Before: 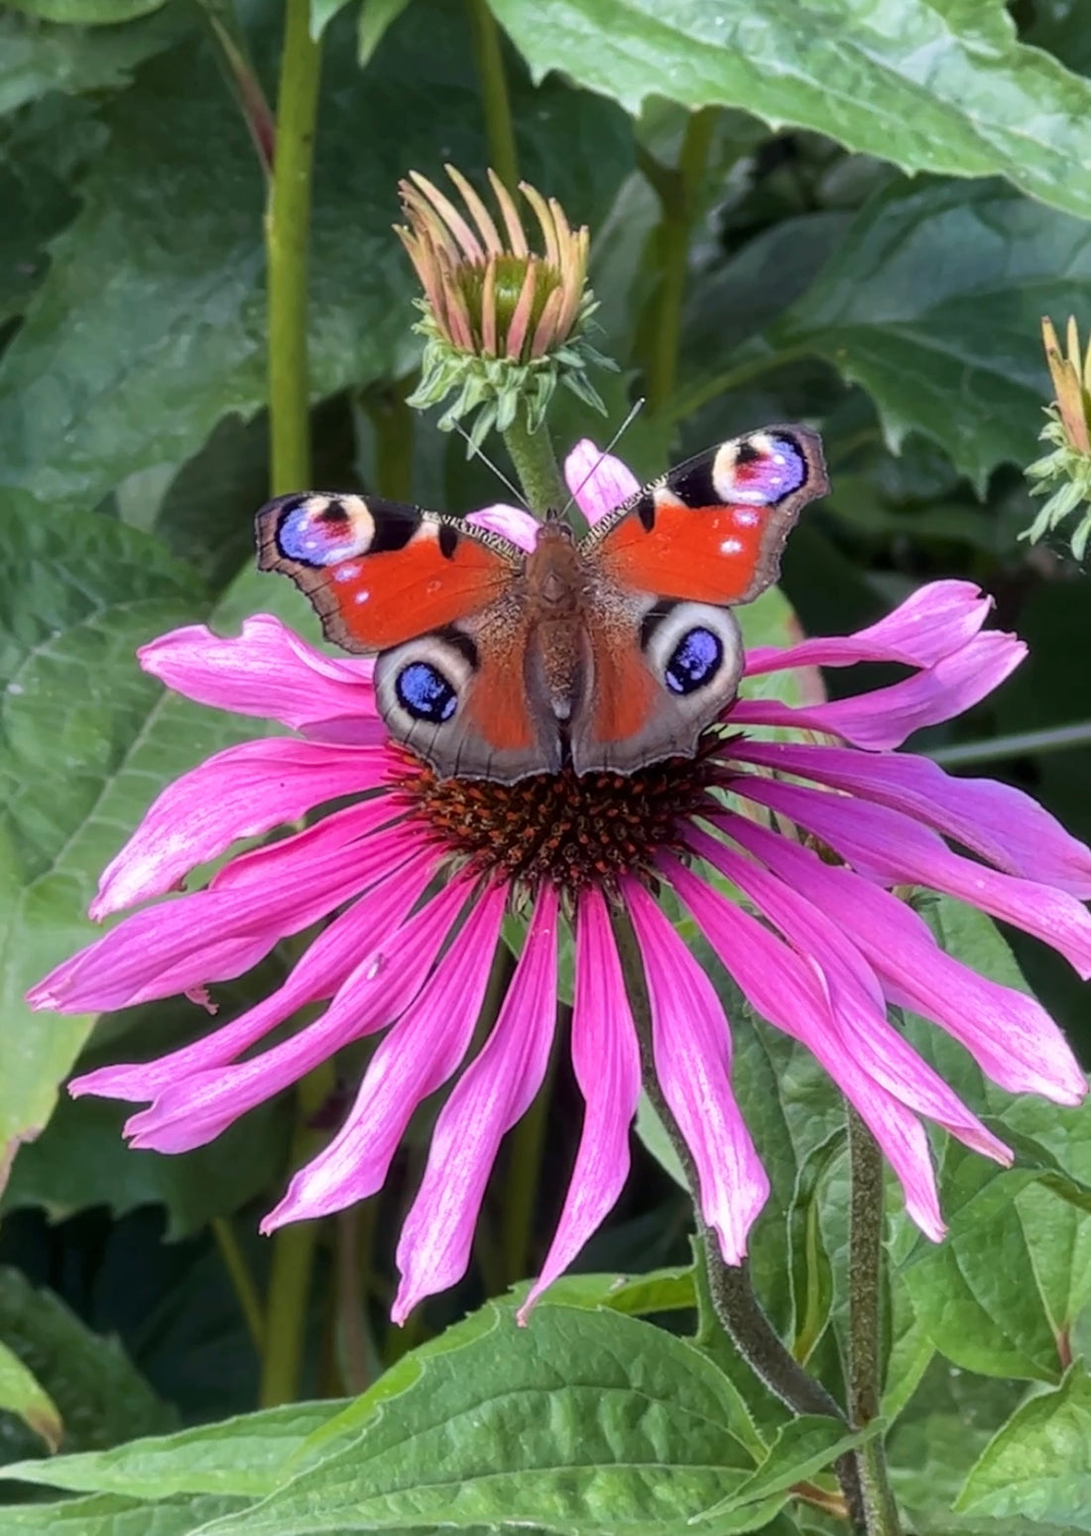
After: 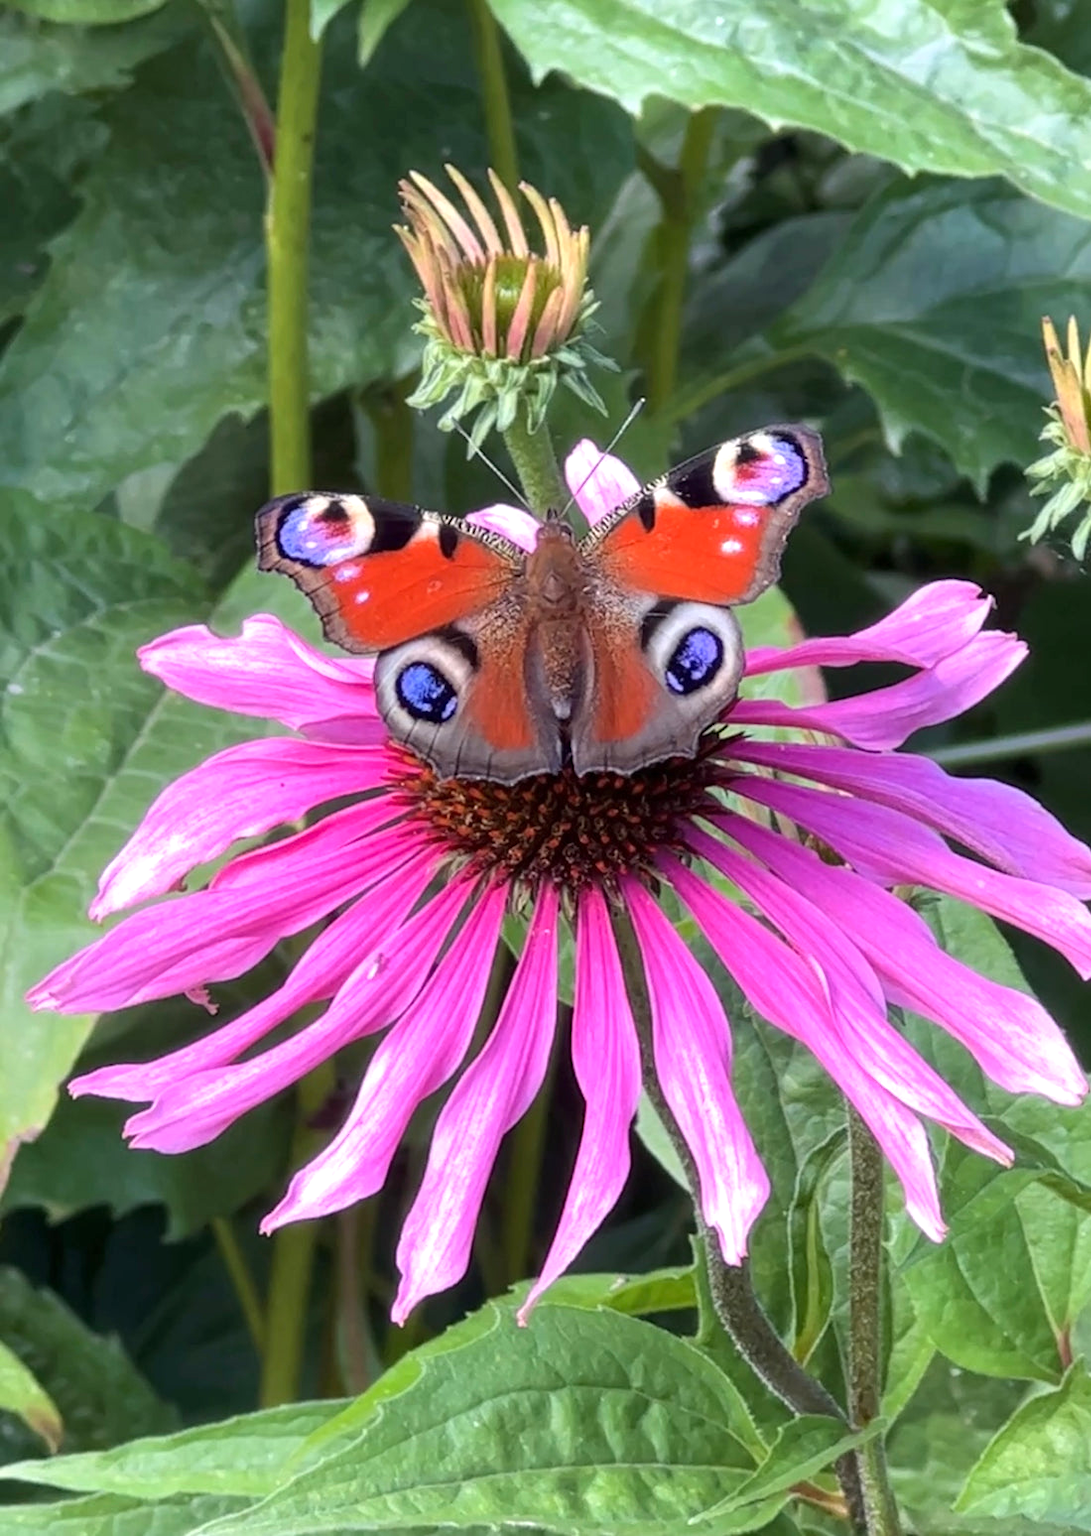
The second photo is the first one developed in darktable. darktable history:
exposure: exposure 0.408 EV, compensate exposure bias true, compensate highlight preservation false
